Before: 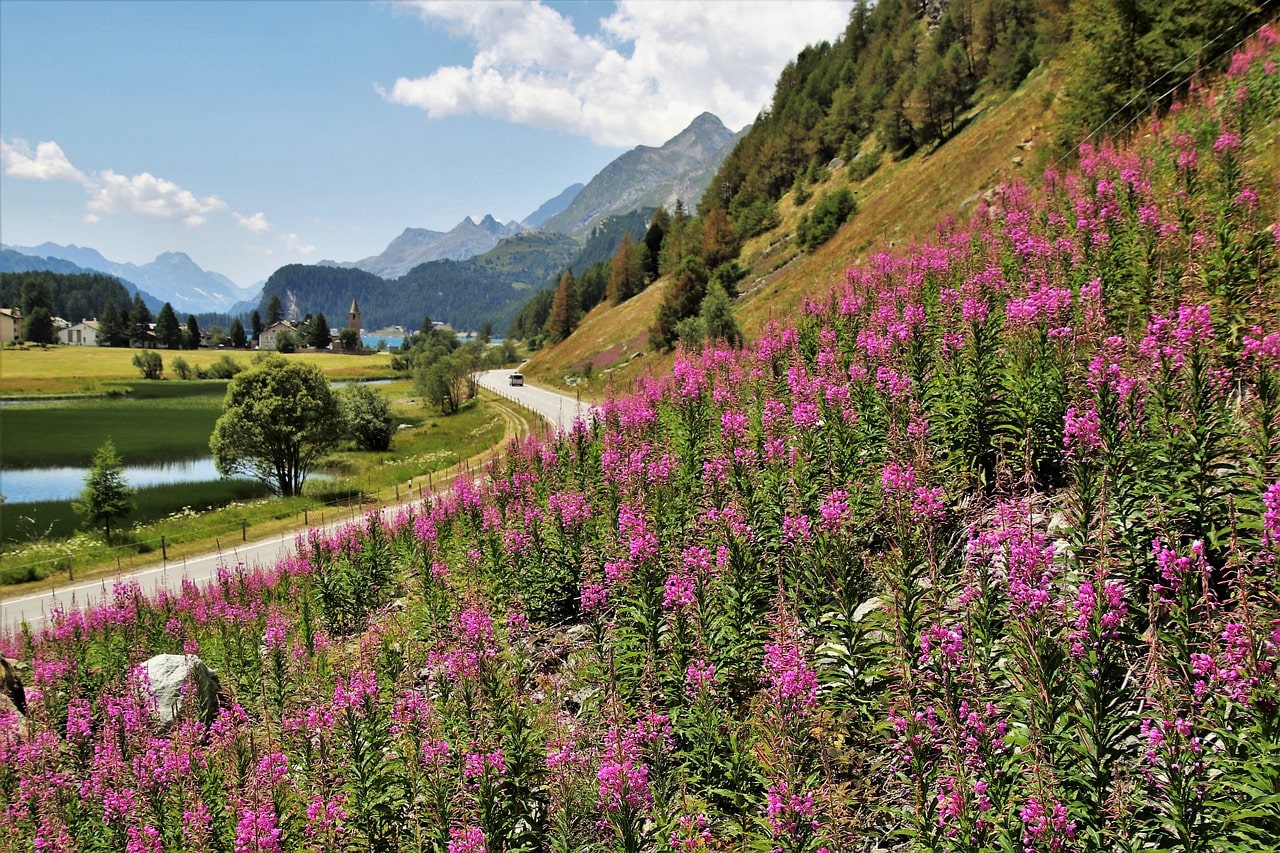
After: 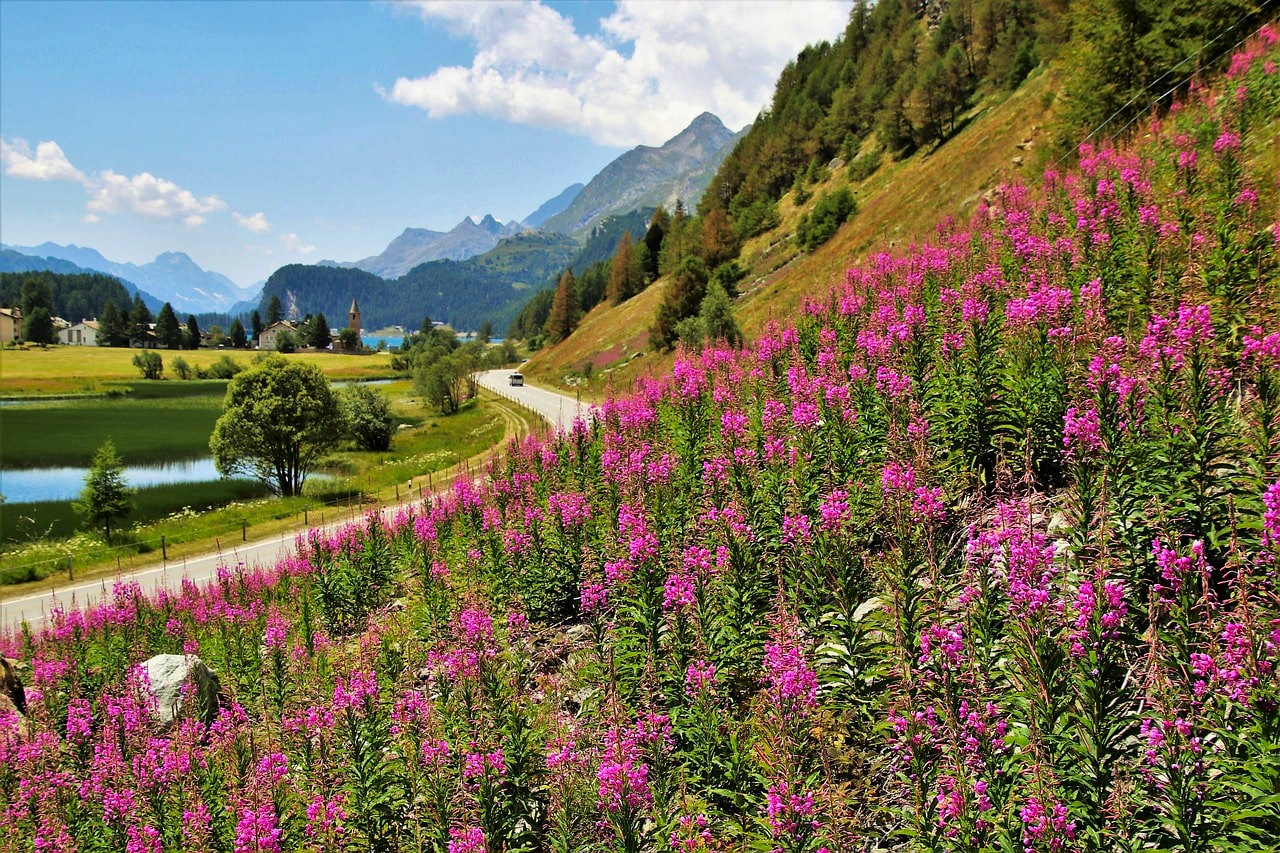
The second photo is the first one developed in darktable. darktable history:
contrast brightness saturation: saturation 0.18
velvia: on, module defaults
white balance: emerald 1
